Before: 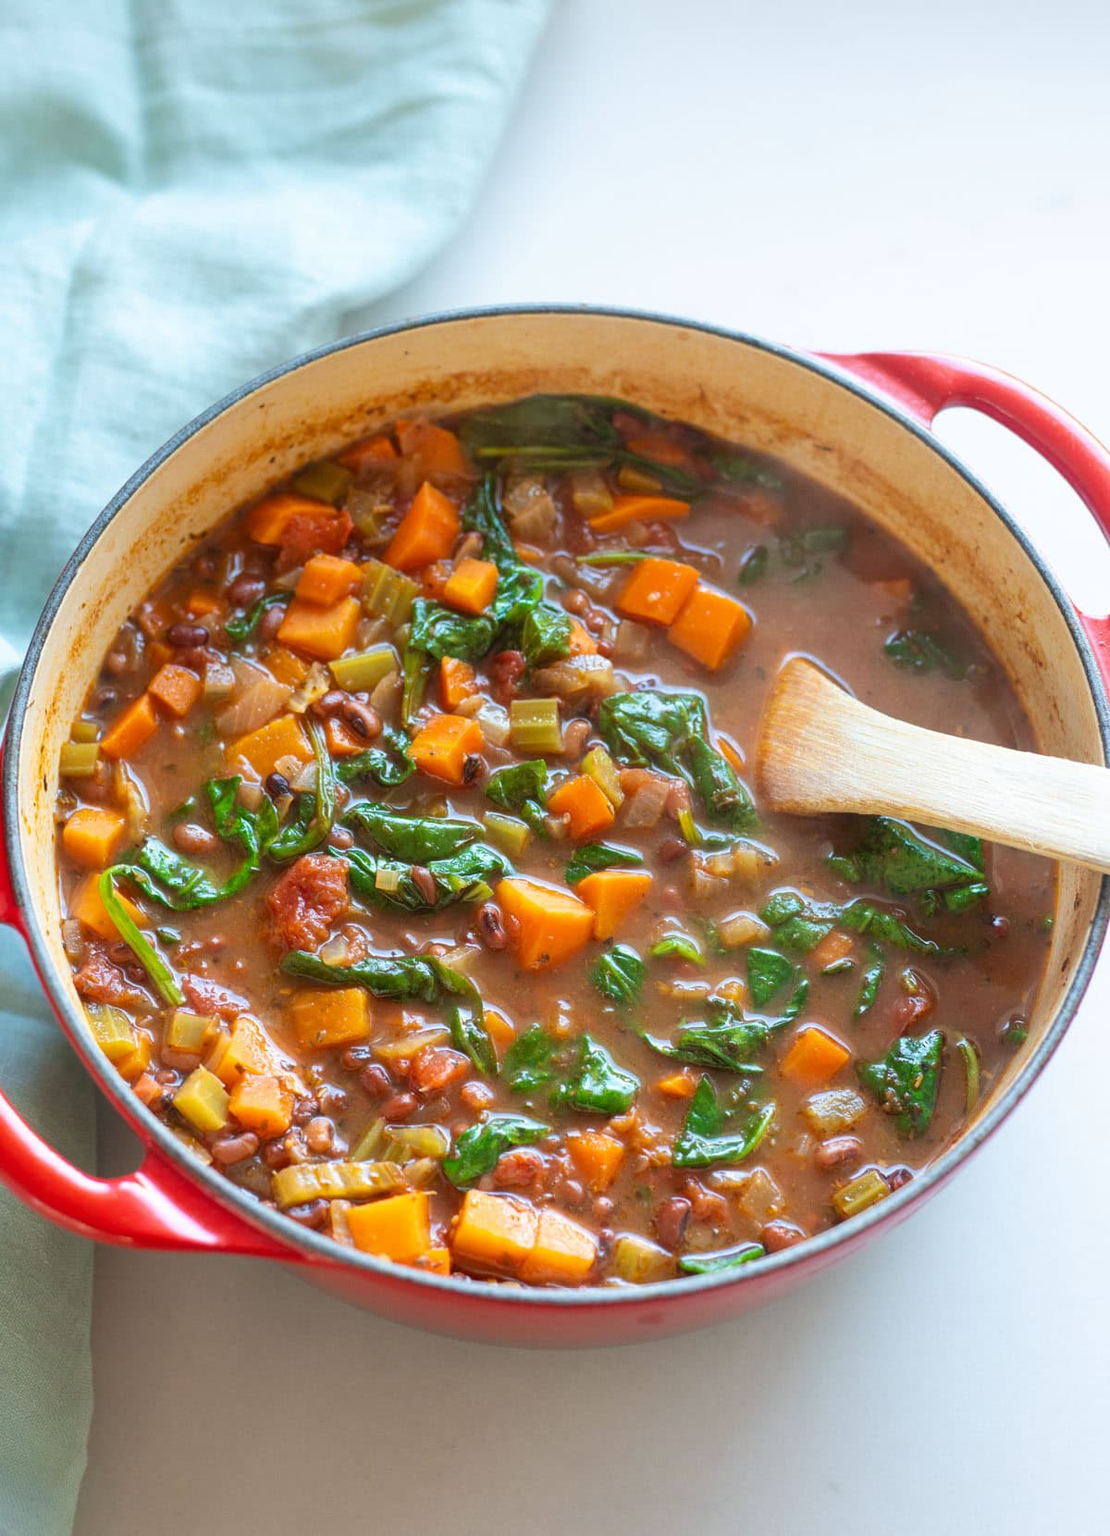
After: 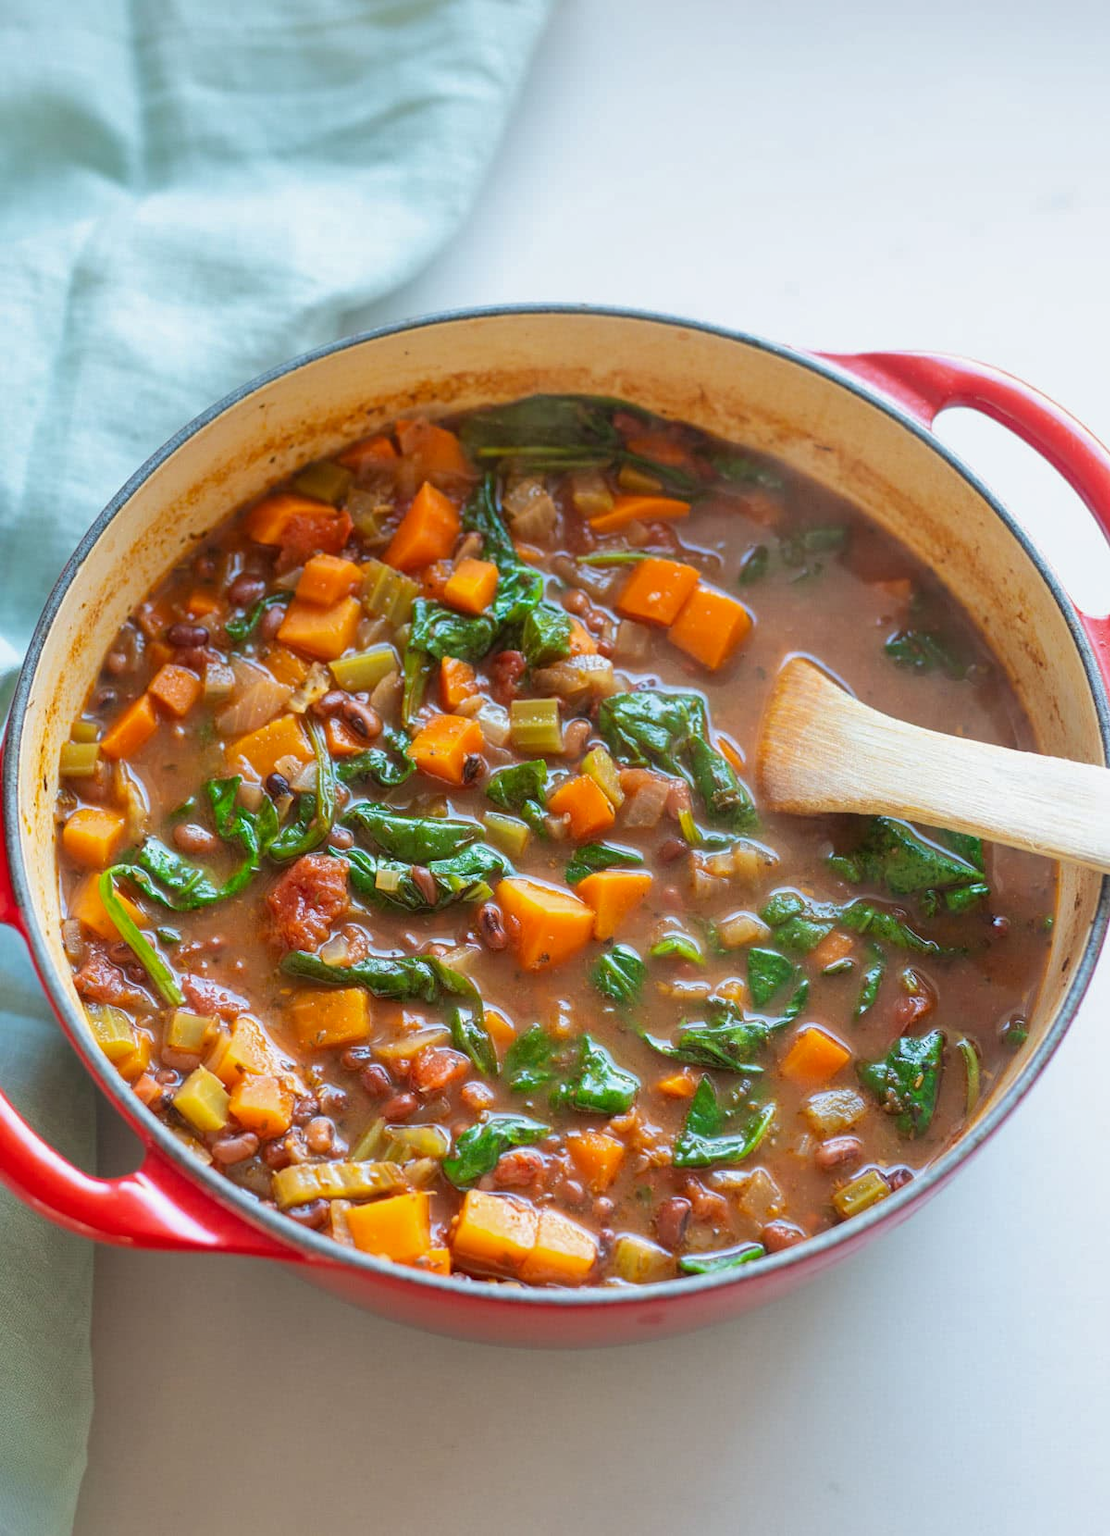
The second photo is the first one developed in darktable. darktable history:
shadows and highlights: shadows -20.61, white point adjustment -2.02, highlights -34.82
